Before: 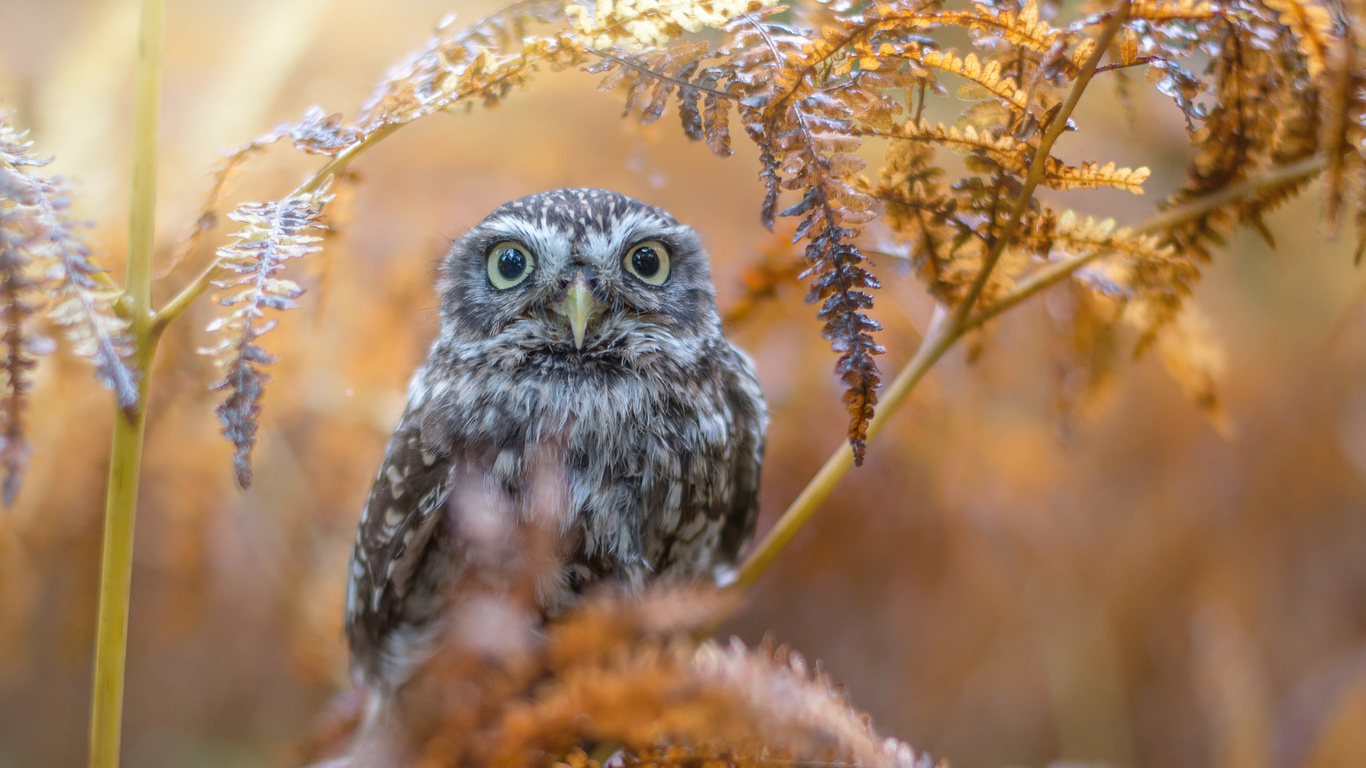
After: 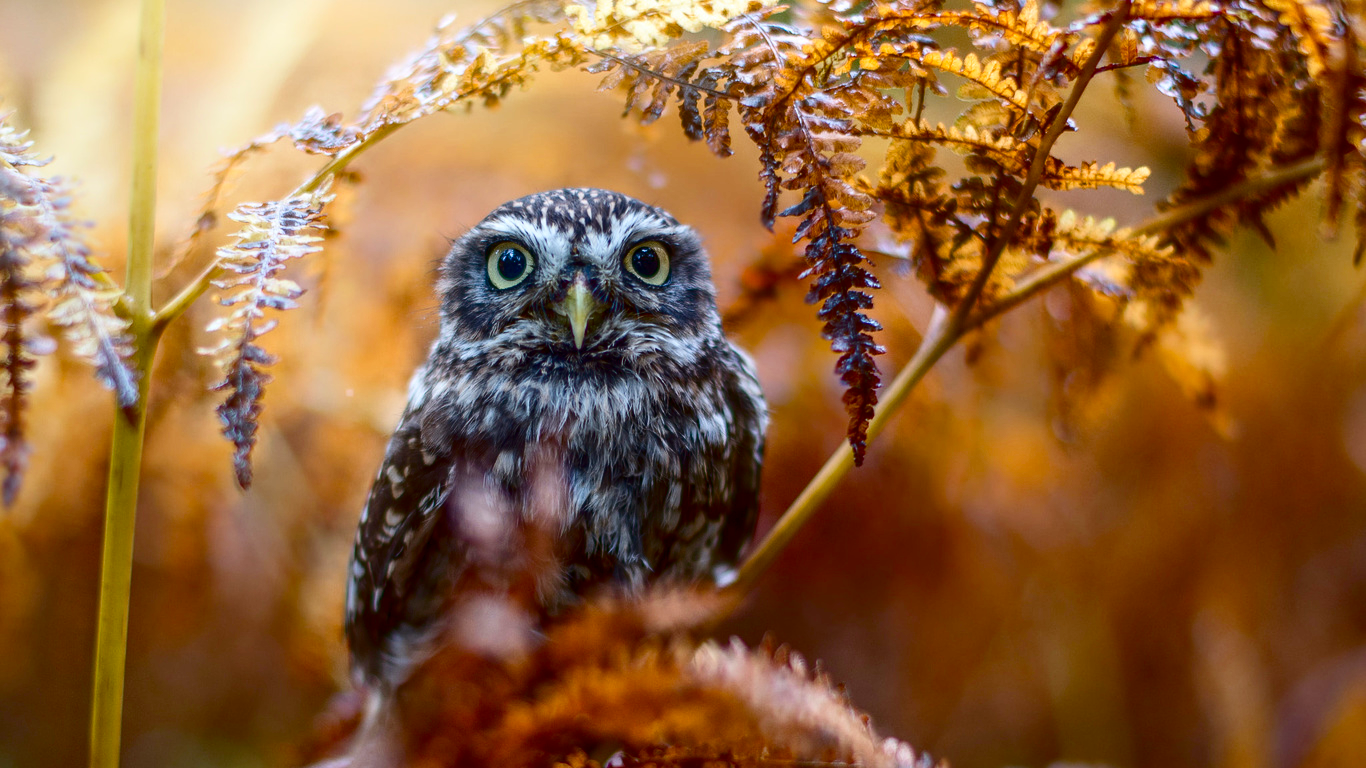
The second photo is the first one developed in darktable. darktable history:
color balance rgb: power › chroma 0.296%, power › hue 23.61°, perceptual saturation grading › global saturation 20%, perceptual saturation grading › highlights -25.253%, perceptual saturation grading › shadows 49.992%, global vibrance 20%
contrast brightness saturation: contrast 0.242, brightness -0.242, saturation 0.145
